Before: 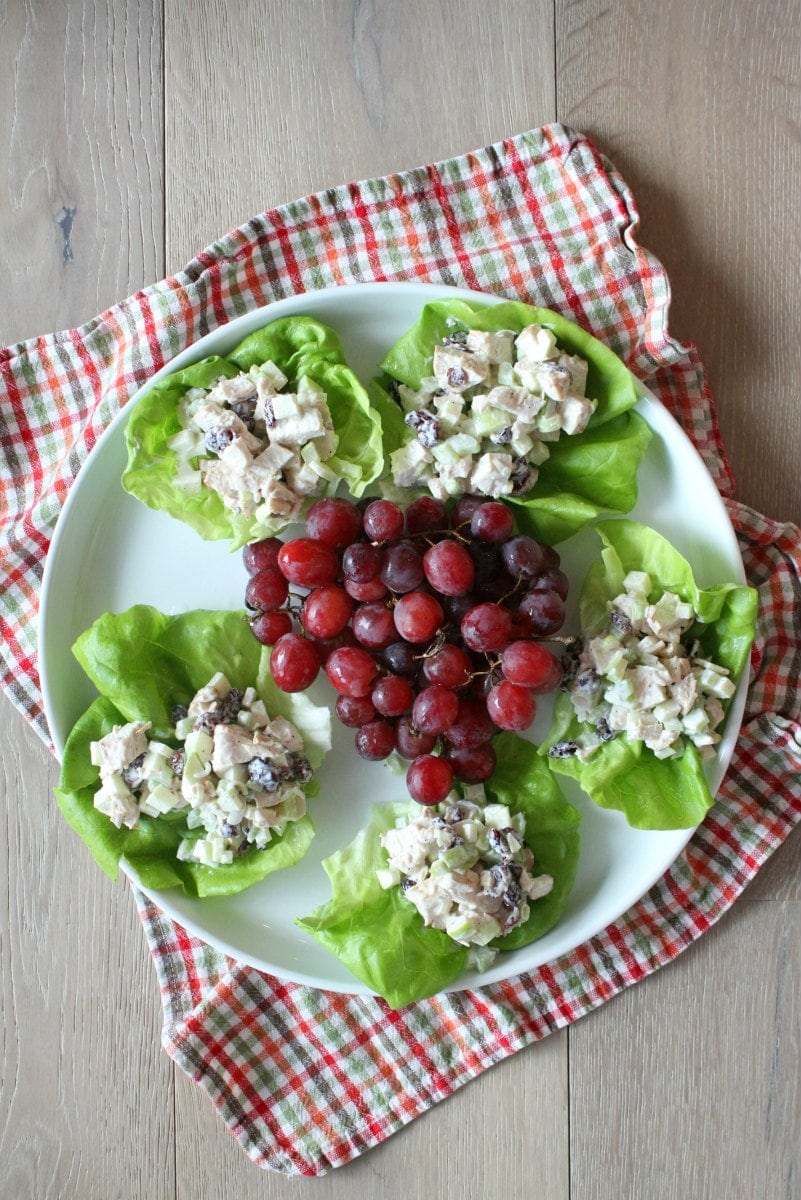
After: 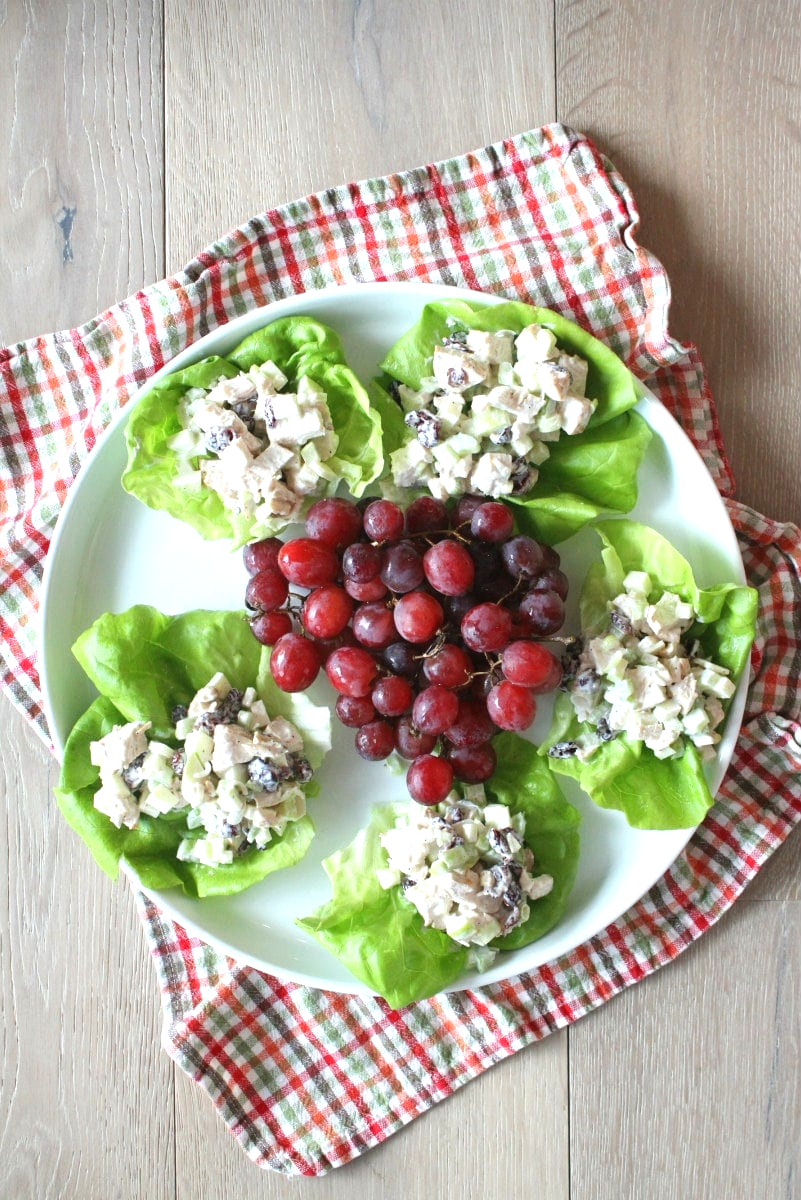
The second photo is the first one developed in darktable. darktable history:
exposure: black level correction -0.002, exposure 0.536 EV, compensate highlight preservation false
